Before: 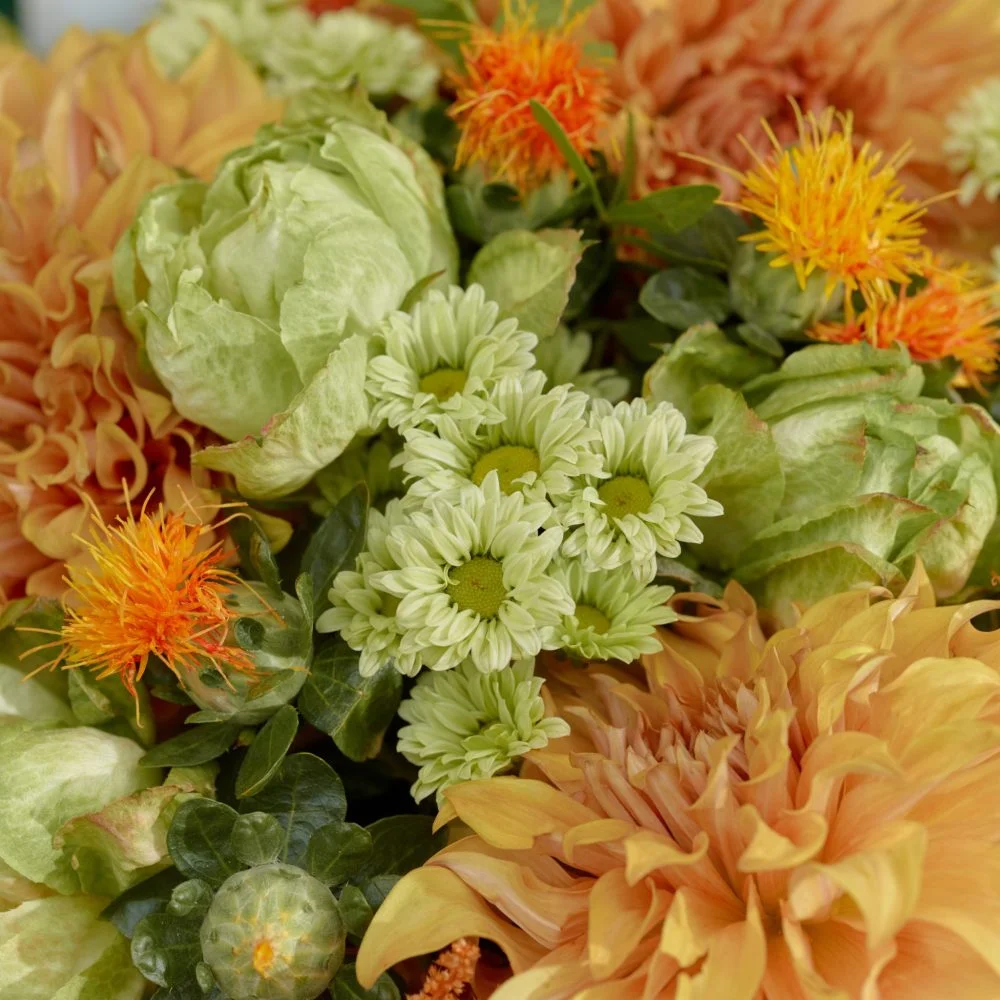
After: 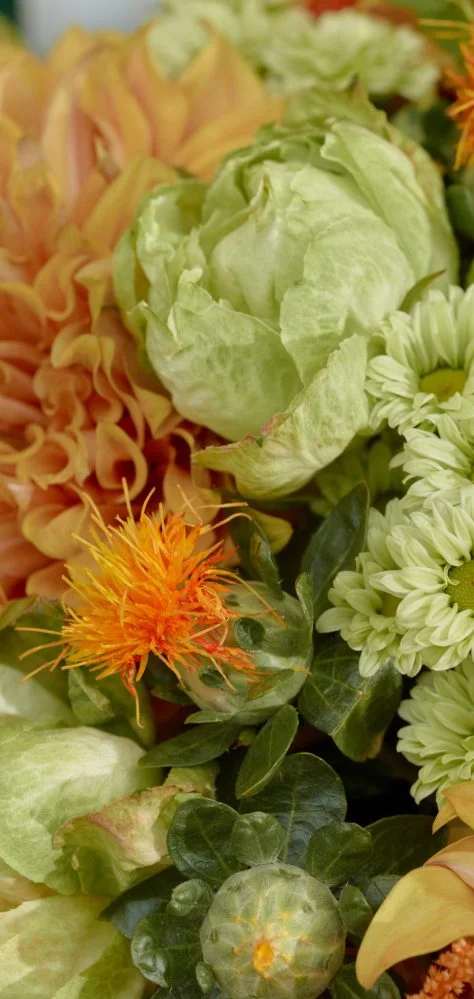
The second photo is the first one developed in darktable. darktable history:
crop and rotate: left 0.06%, top 0%, right 52.528%
